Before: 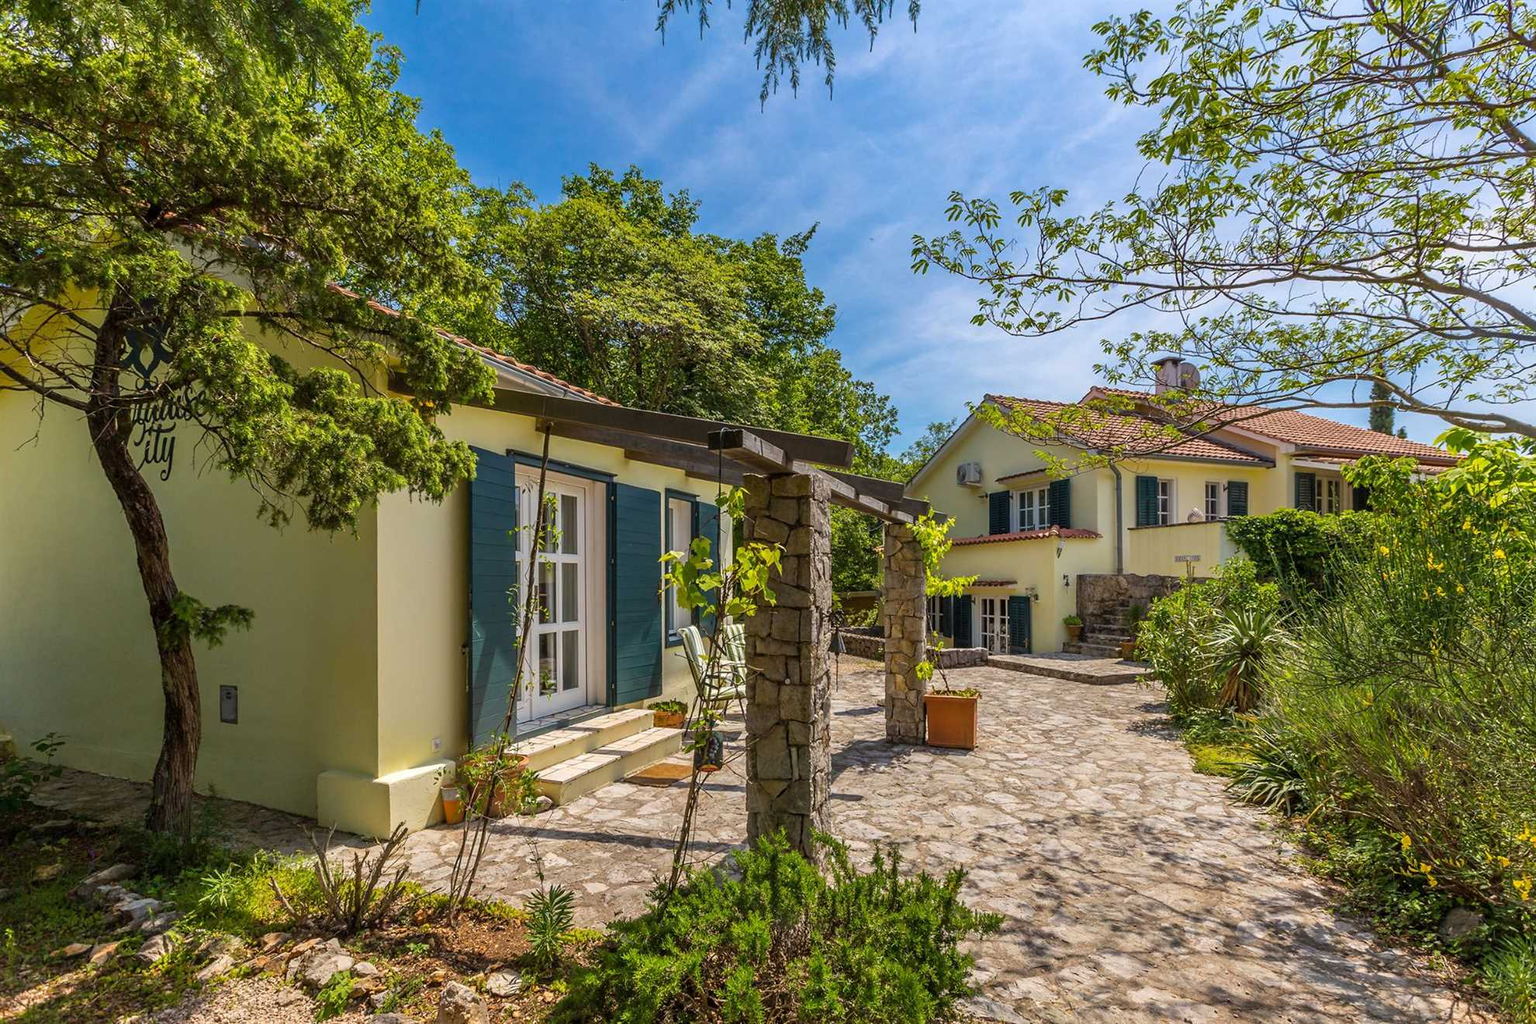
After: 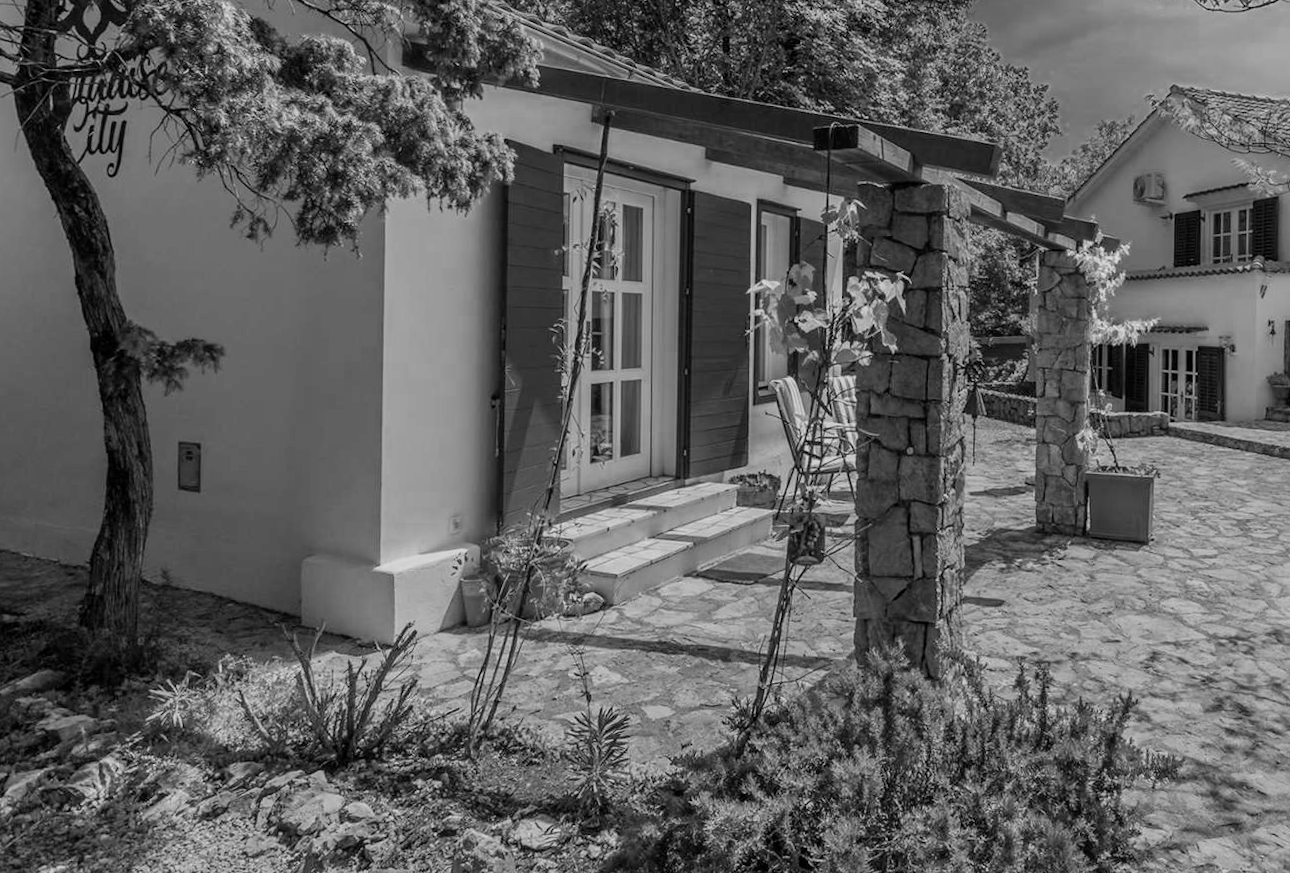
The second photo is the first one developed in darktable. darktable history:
filmic rgb: black relative exposure -16 EV, white relative exposure 4.02 EV, threshold 3.02 EV, target black luminance 0%, hardness 7.59, latitude 72.94%, contrast 0.905, highlights saturation mix 11.23%, shadows ↔ highlights balance -0.371%, enable highlight reconstruction true
color zones: curves: ch0 [(0.002, 0.593) (0.143, 0.417) (0.285, 0.541) (0.455, 0.289) (0.608, 0.327) (0.727, 0.283) (0.869, 0.571) (1, 0.603)]; ch1 [(0, 0) (0.143, 0) (0.286, 0) (0.429, 0) (0.571, 0) (0.714, 0) (0.857, 0)]
crop and rotate: angle -1.08°, left 3.877%, top 31.942%, right 29.145%
exposure: exposure -0.215 EV, compensate highlight preservation false
